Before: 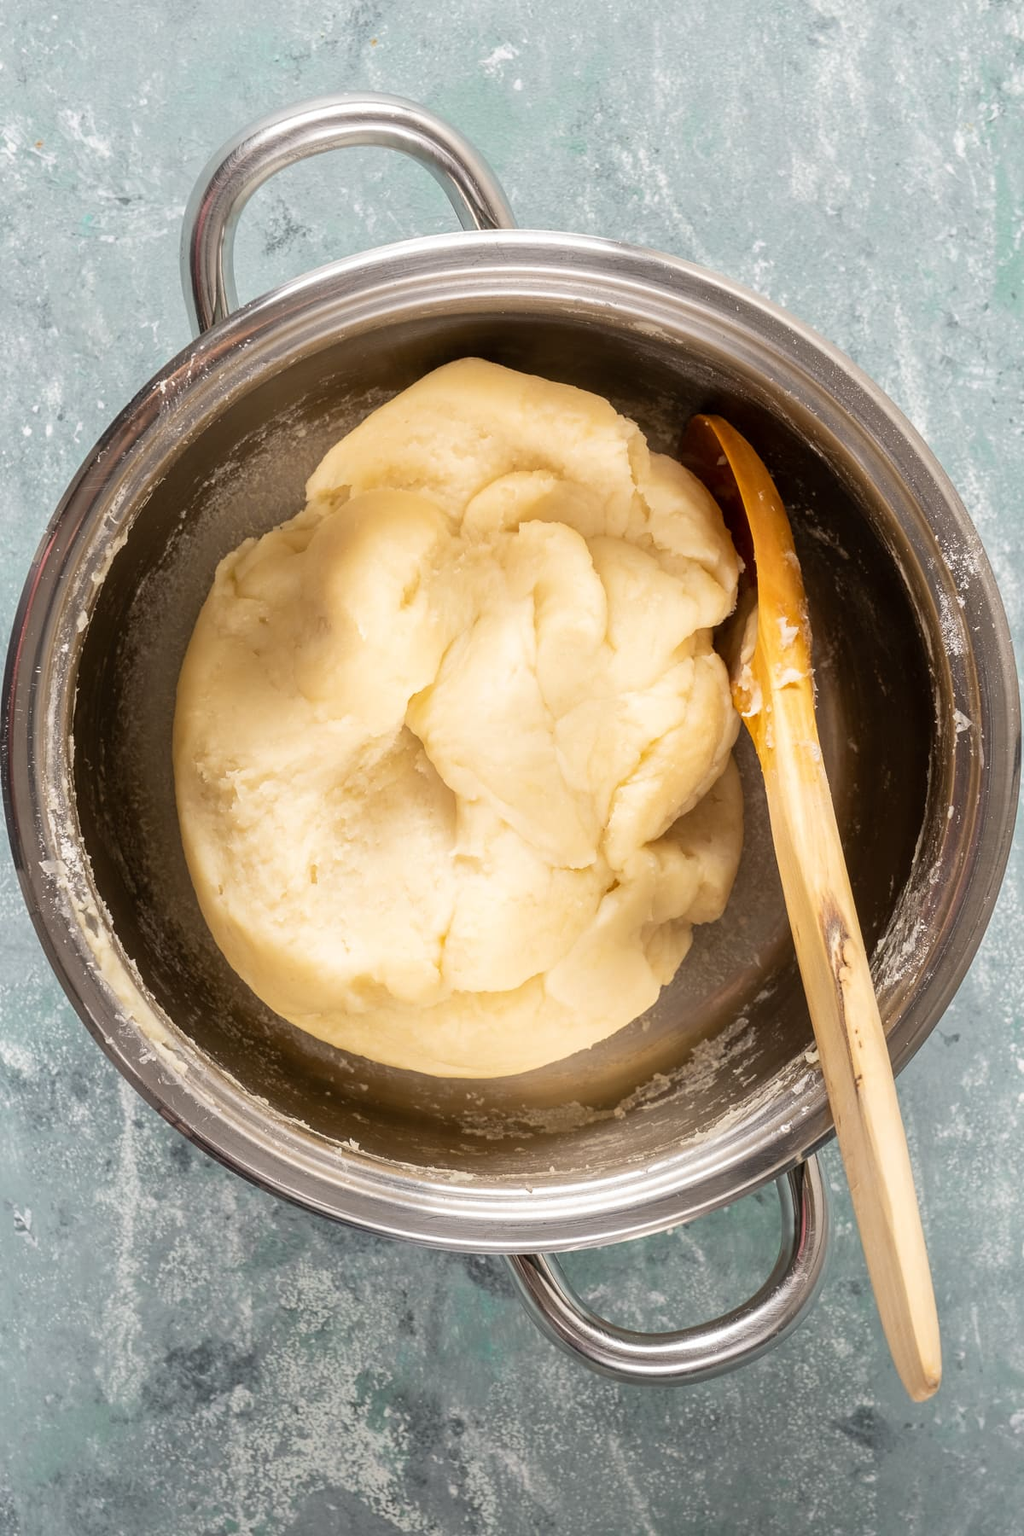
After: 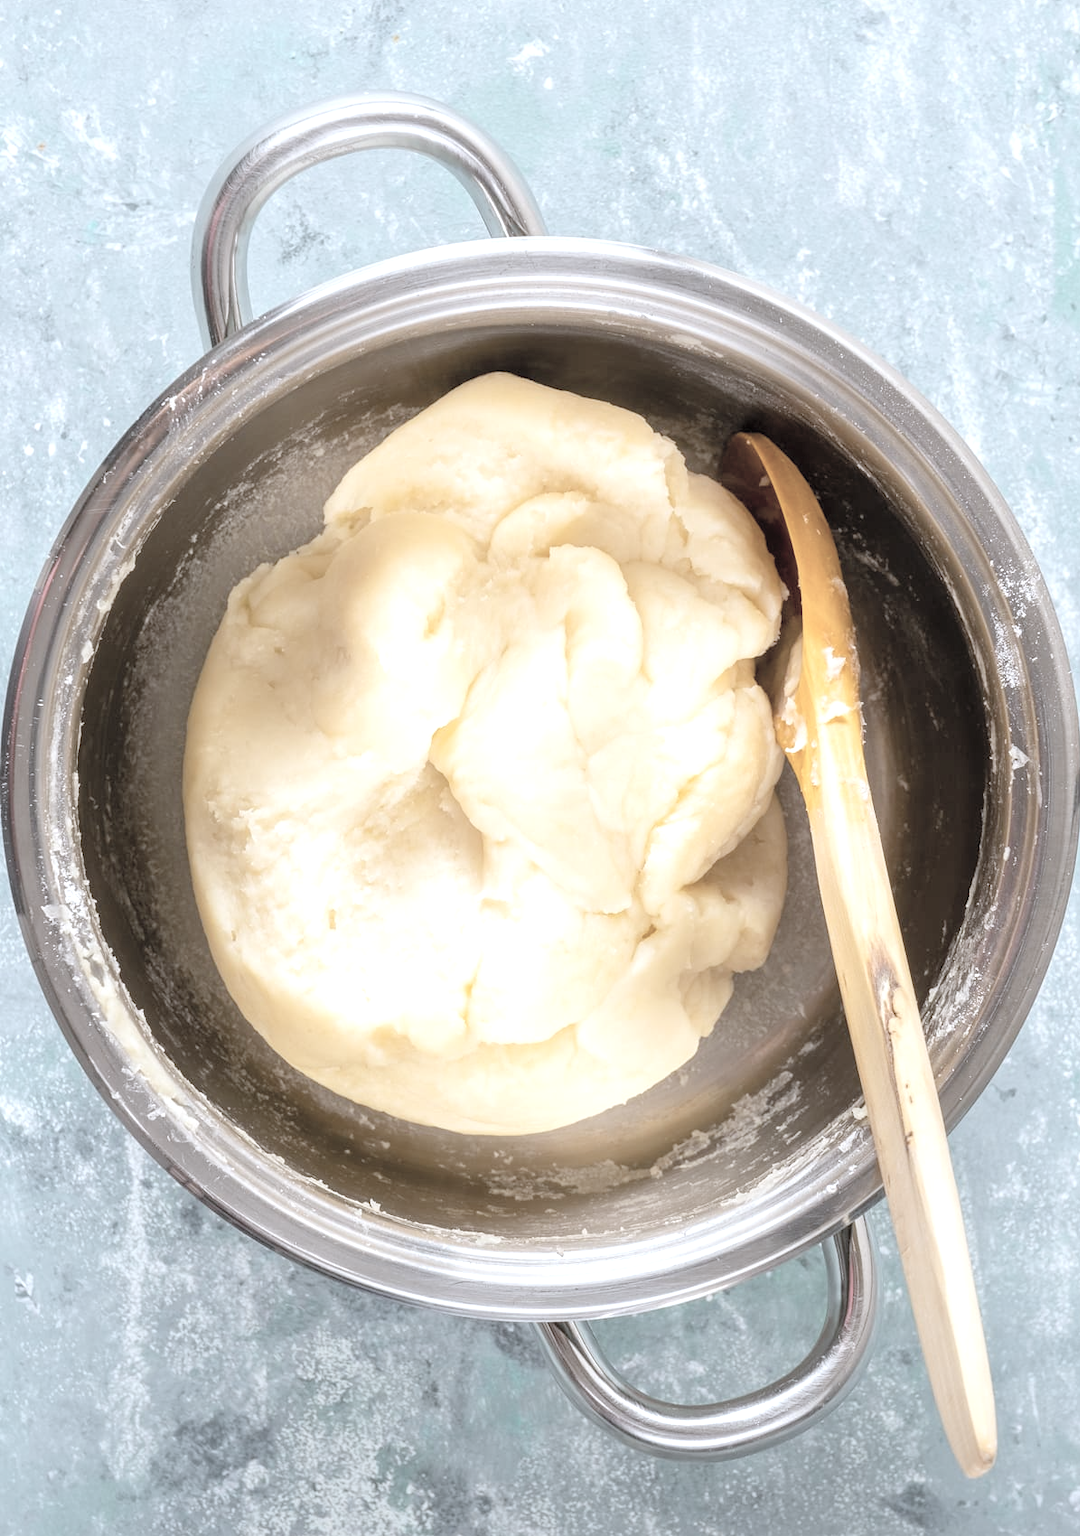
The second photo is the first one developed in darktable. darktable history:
color balance rgb: perceptual saturation grading › global saturation 19.555%, perceptual brilliance grading › global brilliance 10.217%, perceptual brilliance grading › shadows 14.948%
crop: top 0.444%, right 0.264%, bottom 5.093%
color calibration: x 0.37, y 0.382, temperature 4309.5 K
contrast brightness saturation: brightness 0.182, saturation -0.509
